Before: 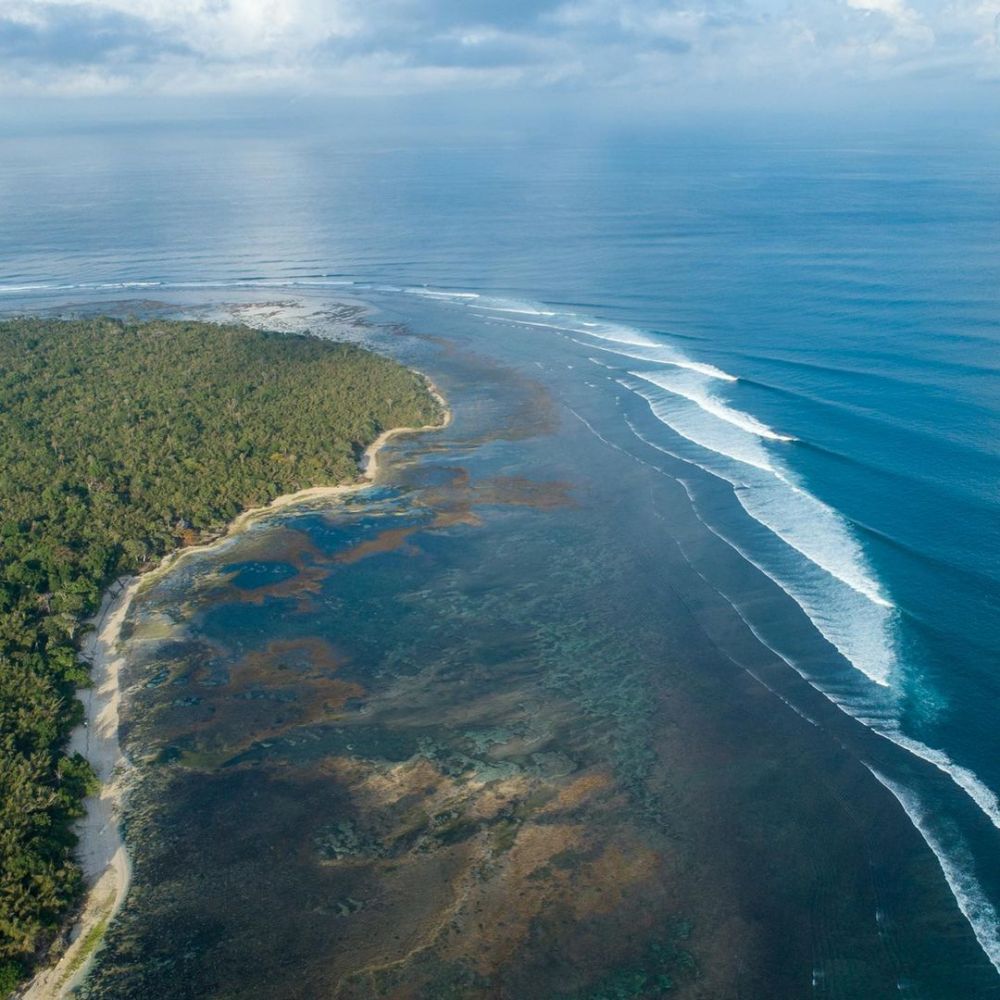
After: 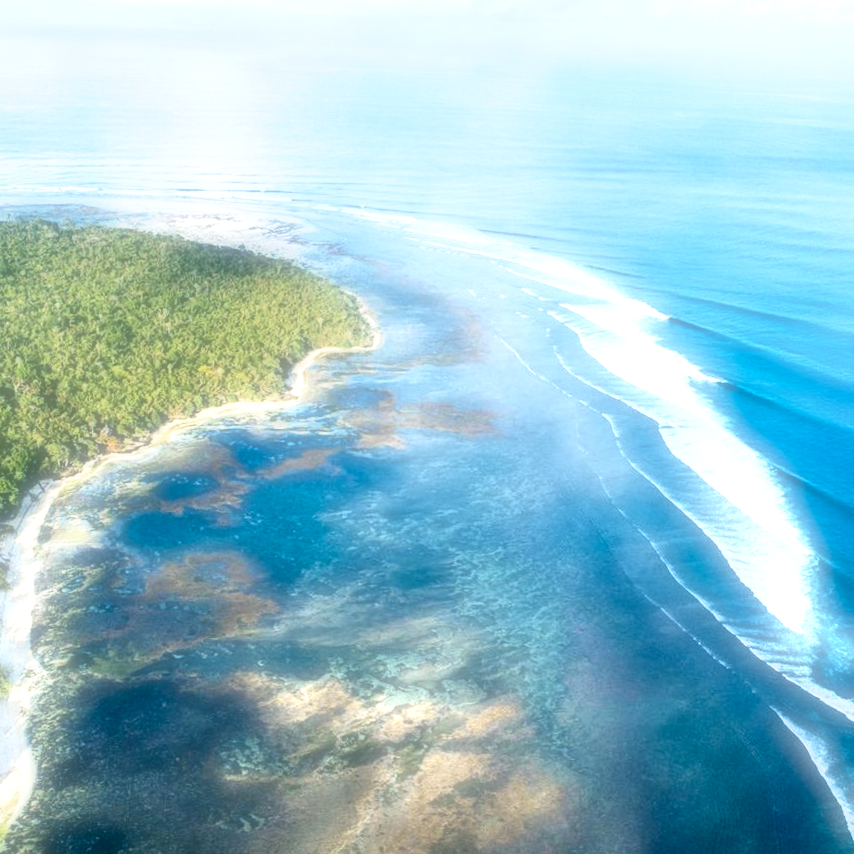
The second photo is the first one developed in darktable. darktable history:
tone curve: curves: ch0 [(0, 0.011) (0.139, 0.106) (0.295, 0.271) (0.499, 0.523) (0.739, 0.782) (0.857, 0.879) (1, 0.967)]; ch1 [(0, 0) (0.272, 0.249) (0.388, 0.385) (0.469, 0.456) (0.495, 0.497) (0.524, 0.518) (0.602, 0.623) (0.725, 0.779) (1, 1)]; ch2 [(0, 0) (0.125, 0.089) (0.353, 0.329) (0.443, 0.408) (0.502, 0.499) (0.548, 0.549) (0.608, 0.635) (1, 1)], color space Lab, independent channels, preserve colors none
exposure: exposure 1.137 EV, compensate highlight preservation false
levels: levels [0.026, 0.507, 0.987]
shadows and highlights: soften with gaussian
base curve: curves: ch0 [(0, 0) (0.579, 0.807) (1, 1)], preserve colors none
soften: on, module defaults
crop and rotate: angle -3.27°, left 5.211%, top 5.211%, right 4.607%, bottom 4.607%
local contrast: highlights 60%, shadows 60%, detail 160%
